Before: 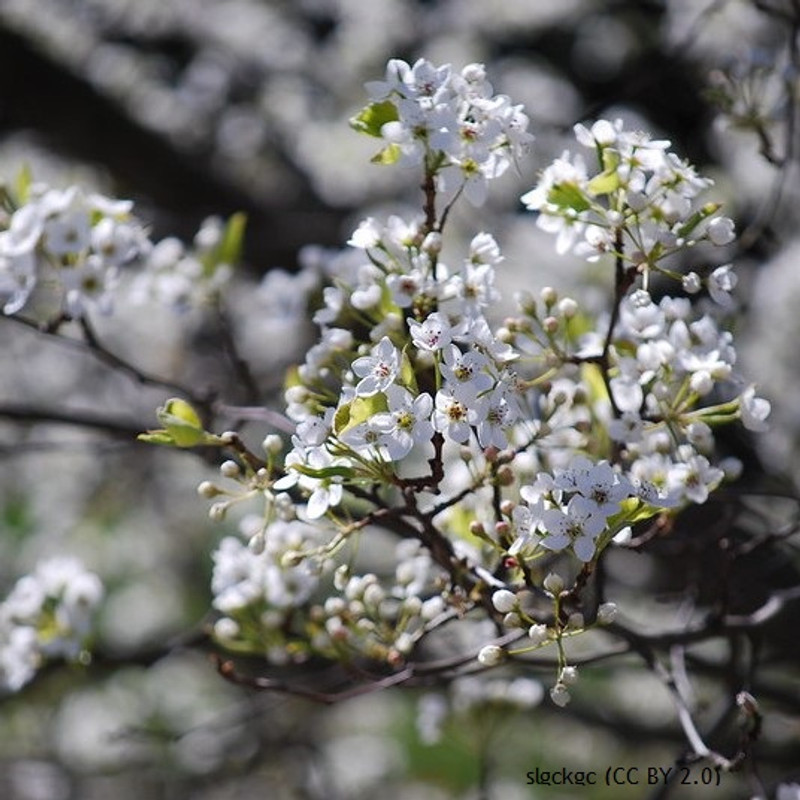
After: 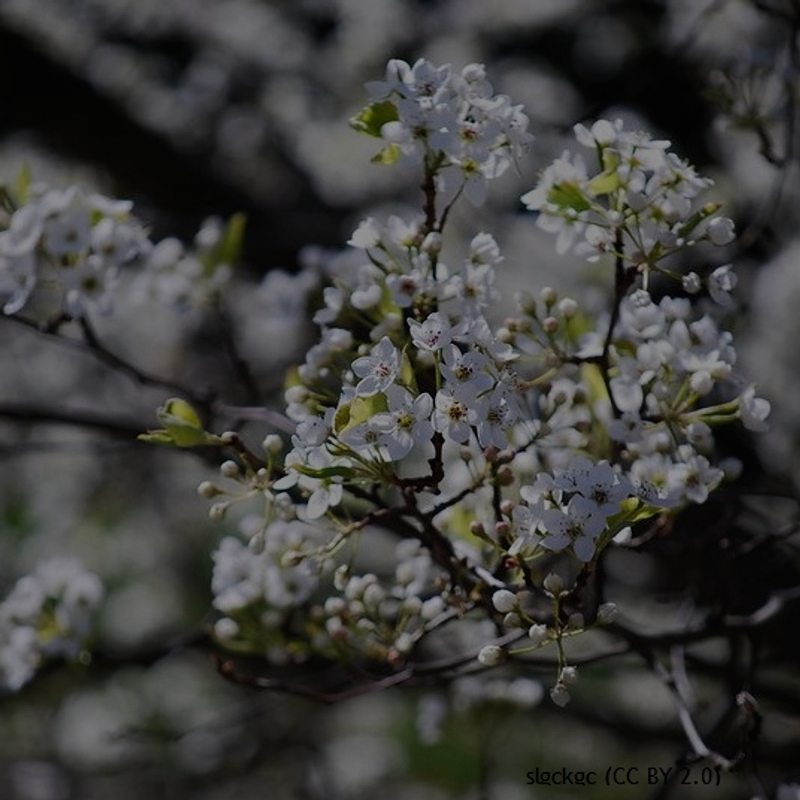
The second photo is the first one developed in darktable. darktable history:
tone equalizer: -8 EV -1.98 EV, -7 EV -1.97 EV, -6 EV -2 EV, -5 EV -1.97 EV, -4 EV -1.98 EV, -3 EV -2 EV, -2 EV -1.98 EV, -1 EV -1.63 EV, +0 EV -1.98 EV
